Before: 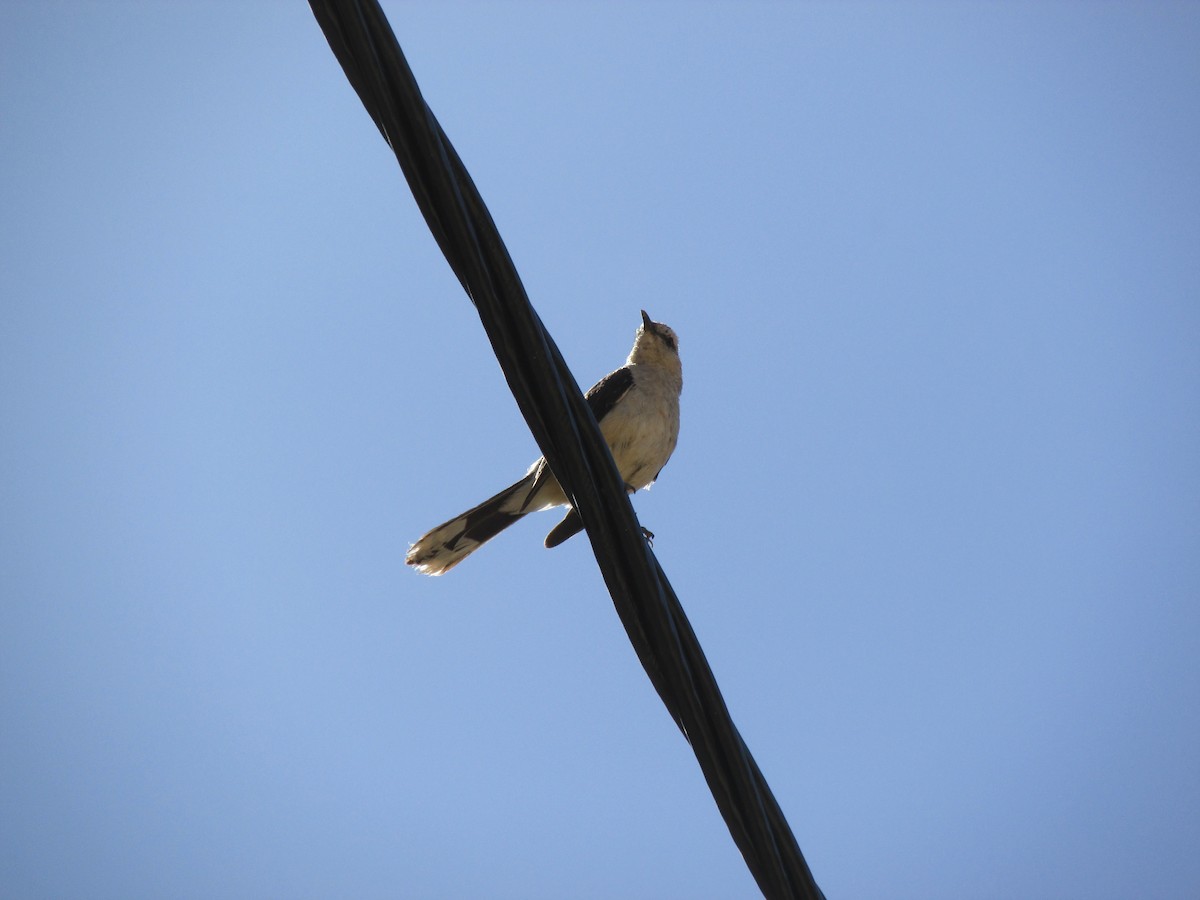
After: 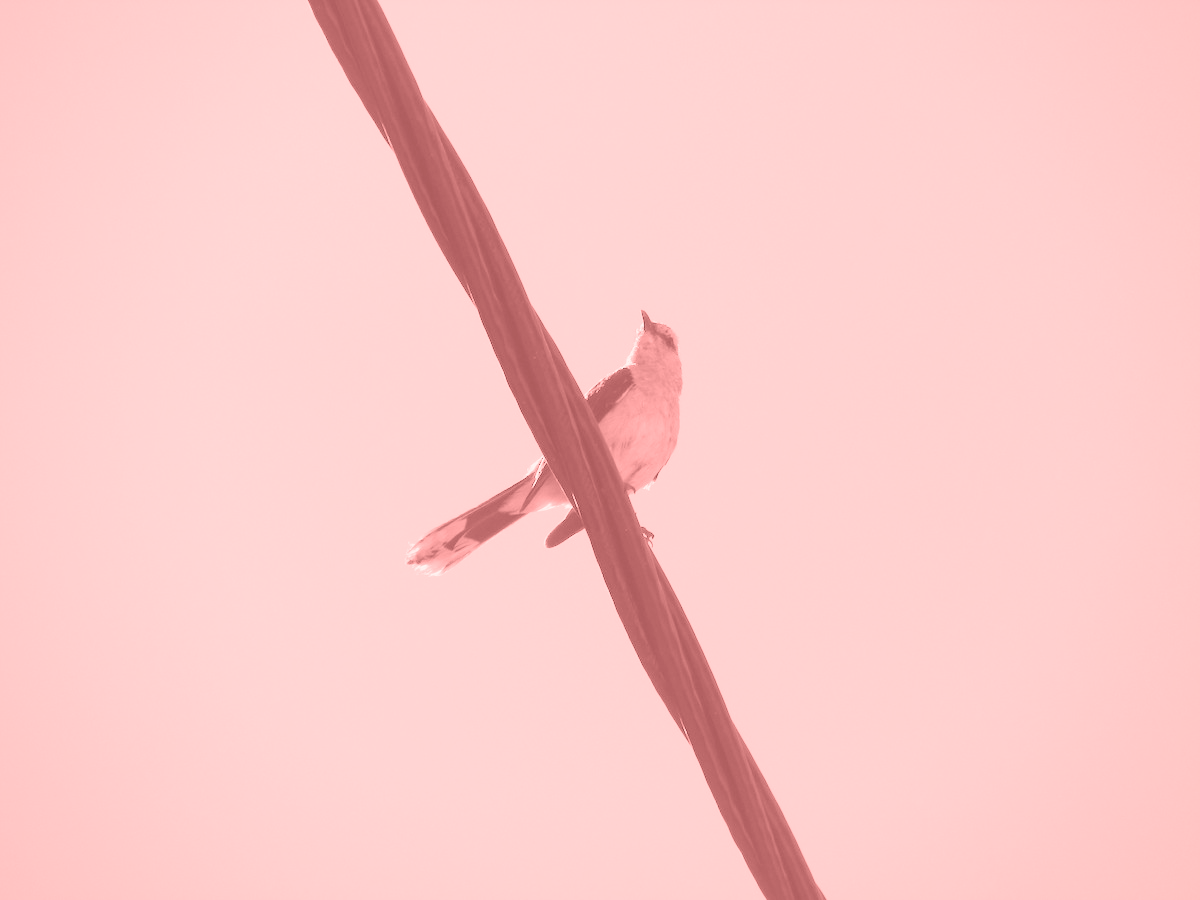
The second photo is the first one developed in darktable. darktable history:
colorize: saturation 51%, source mix 50.67%, lightness 50.67%
exposure: black level correction 0, exposure 1.45 EV, compensate exposure bias true, compensate highlight preservation false
color correction: highlights a* 12.23, highlights b* 5.41
tone curve: curves: ch0 [(0, 0) (0.739, 0.837) (1, 1)]; ch1 [(0, 0) (0.226, 0.261) (0.383, 0.397) (0.462, 0.473) (0.498, 0.502) (0.521, 0.52) (0.578, 0.57) (1, 1)]; ch2 [(0, 0) (0.438, 0.456) (0.5, 0.5) (0.547, 0.557) (0.597, 0.58) (0.629, 0.603) (1, 1)], color space Lab, independent channels, preserve colors none
